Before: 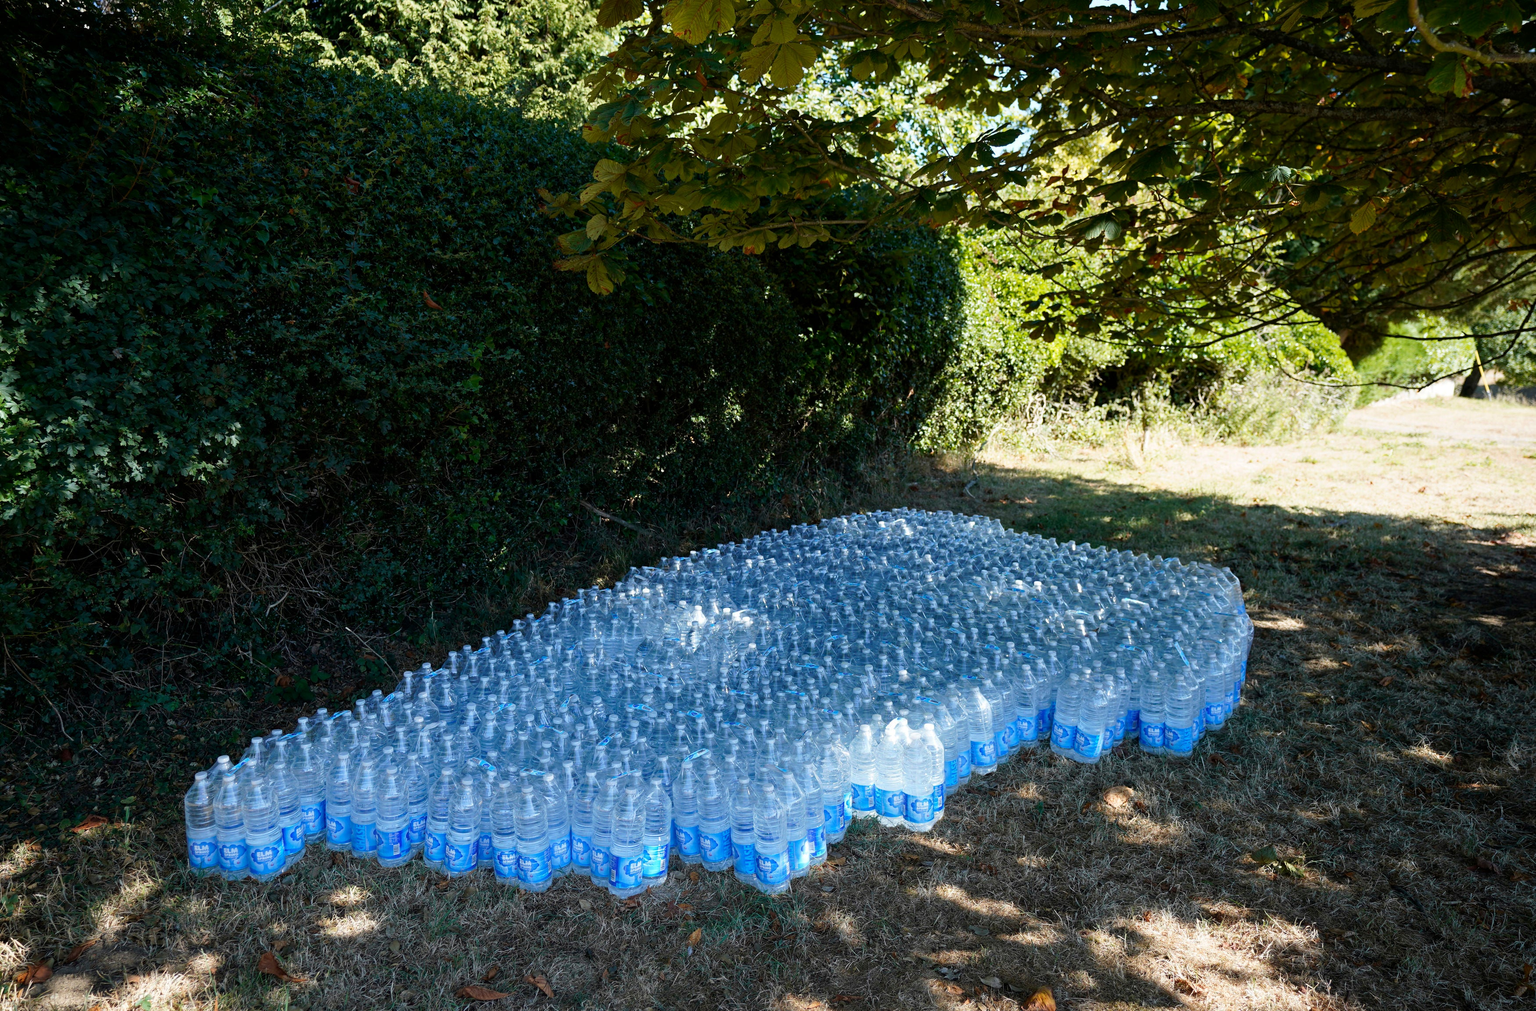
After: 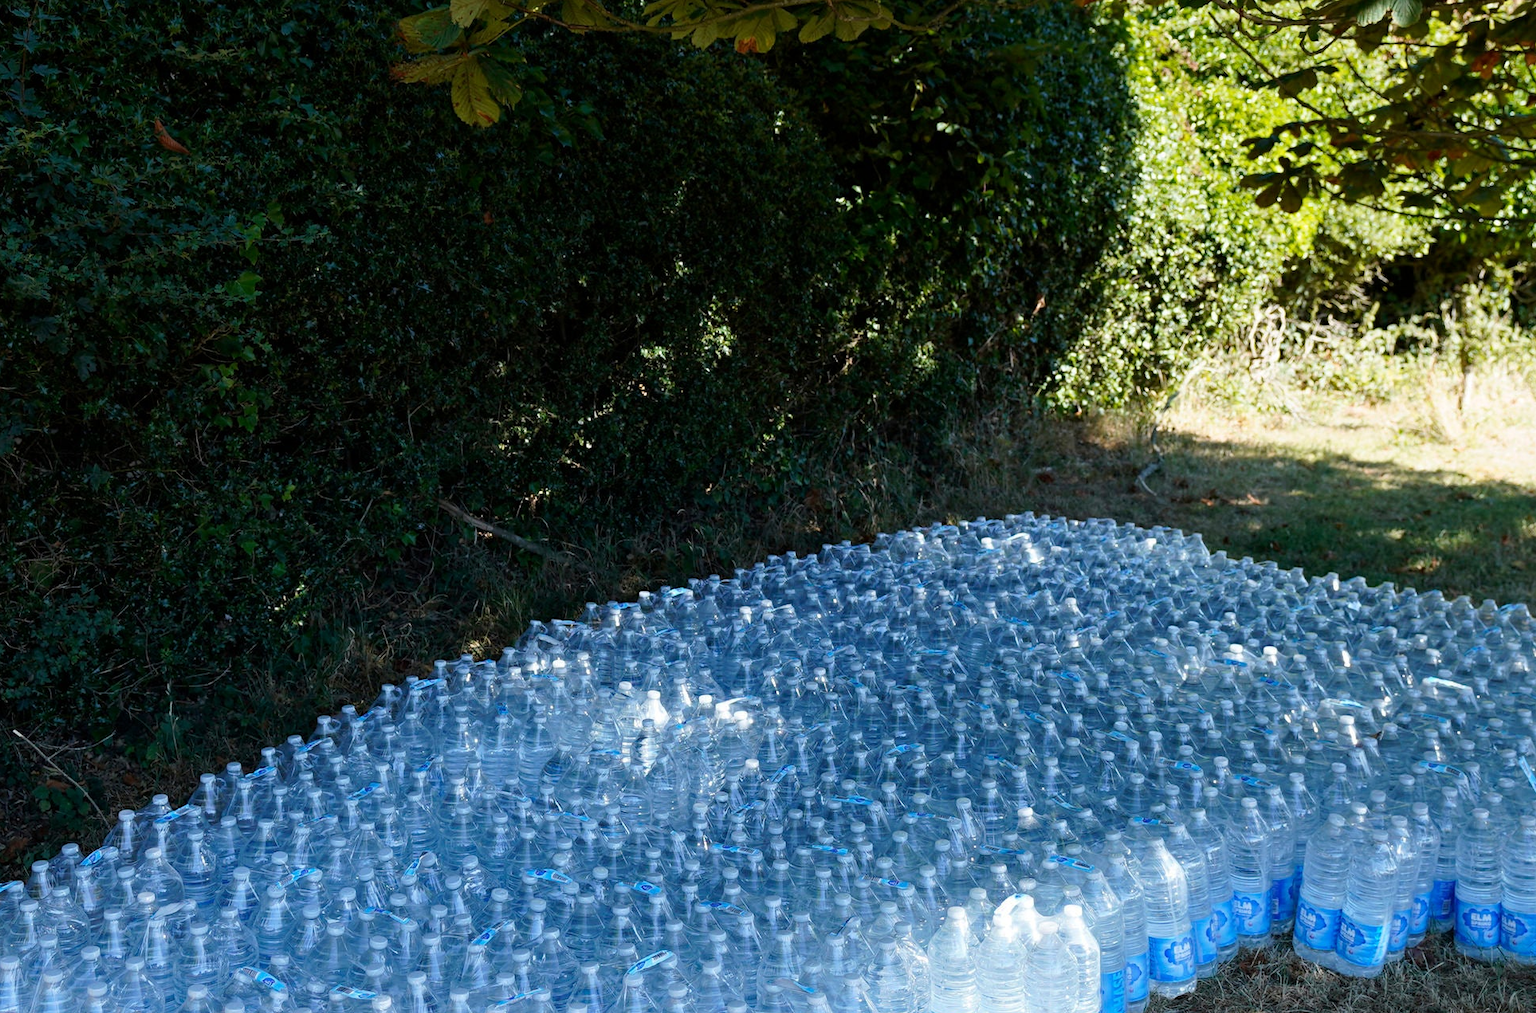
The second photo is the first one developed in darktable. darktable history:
crop and rotate: left 22.033%, top 22.305%, right 22.909%, bottom 22.427%
